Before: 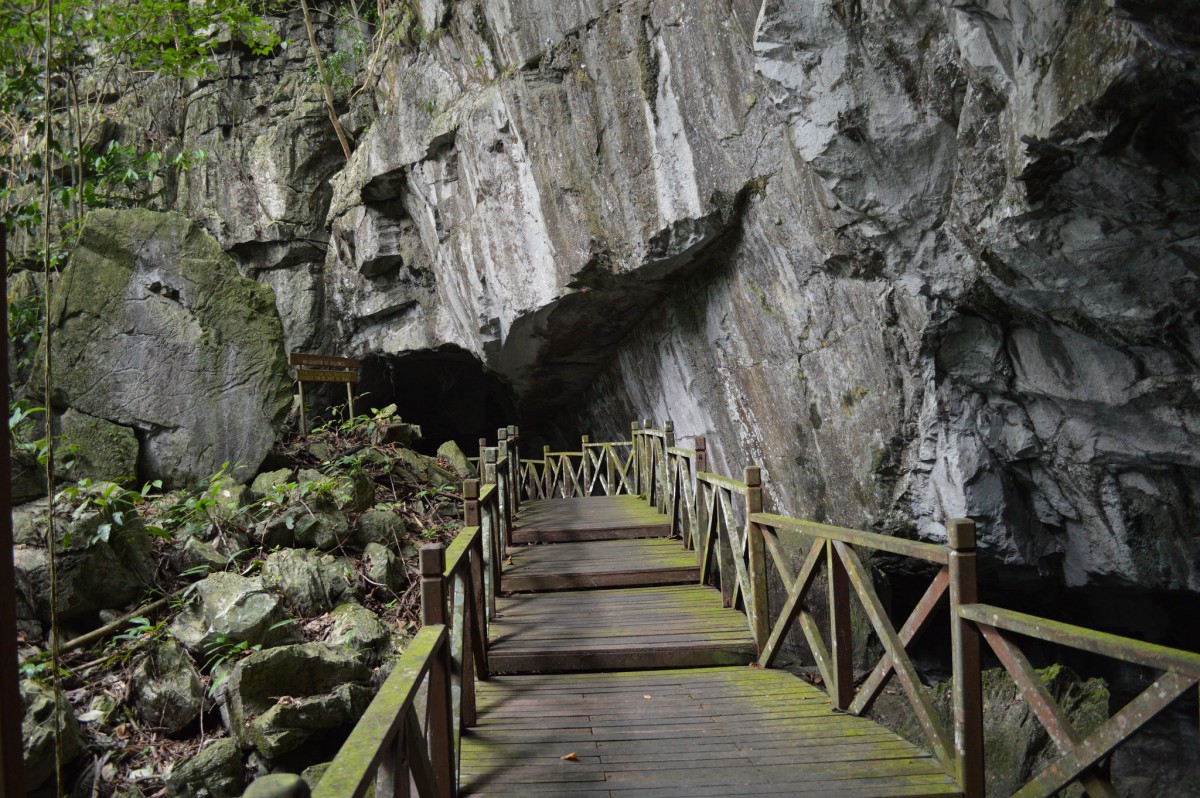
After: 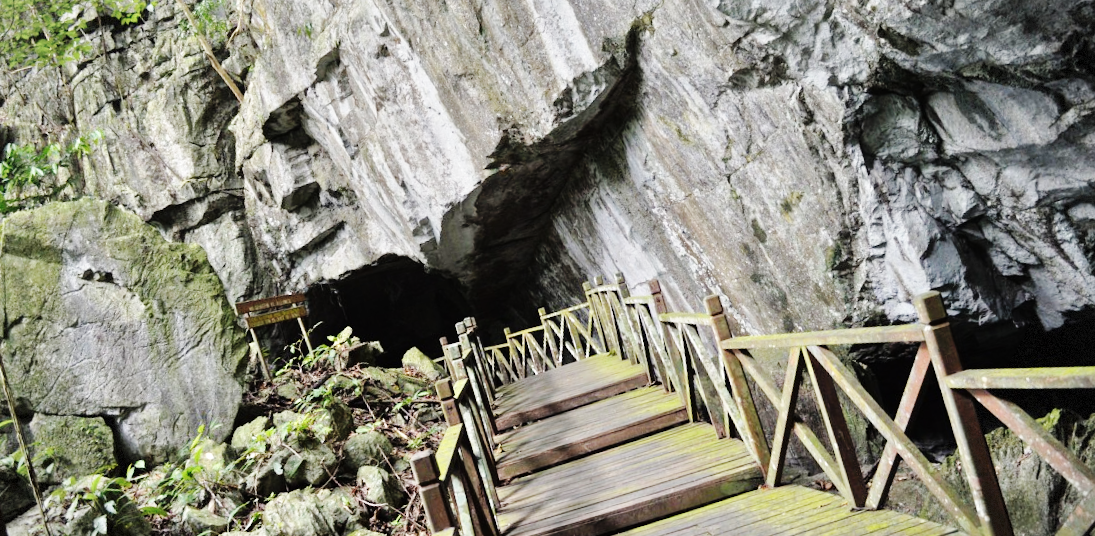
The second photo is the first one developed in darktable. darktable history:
contrast brightness saturation: saturation -0.17
vignetting: fall-off start 91%, fall-off radius 39.39%, brightness -0.182, saturation -0.3, width/height ratio 1.219, shape 1.3, dithering 8-bit output, unbound false
tone equalizer: -7 EV 0.15 EV, -6 EV 0.6 EV, -5 EV 1.15 EV, -4 EV 1.33 EV, -3 EV 1.15 EV, -2 EV 0.6 EV, -1 EV 0.15 EV, mask exposure compensation -0.5 EV
base curve: curves: ch0 [(0, 0) (0.032, 0.025) (0.121, 0.166) (0.206, 0.329) (0.605, 0.79) (1, 1)], preserve colors none
exposure: compensate highlight preservation false
rotate and perspective: rotation -14.8°, crop left 0.1, crop right 0.903, crop top 0.25, crop bottom 0.748
